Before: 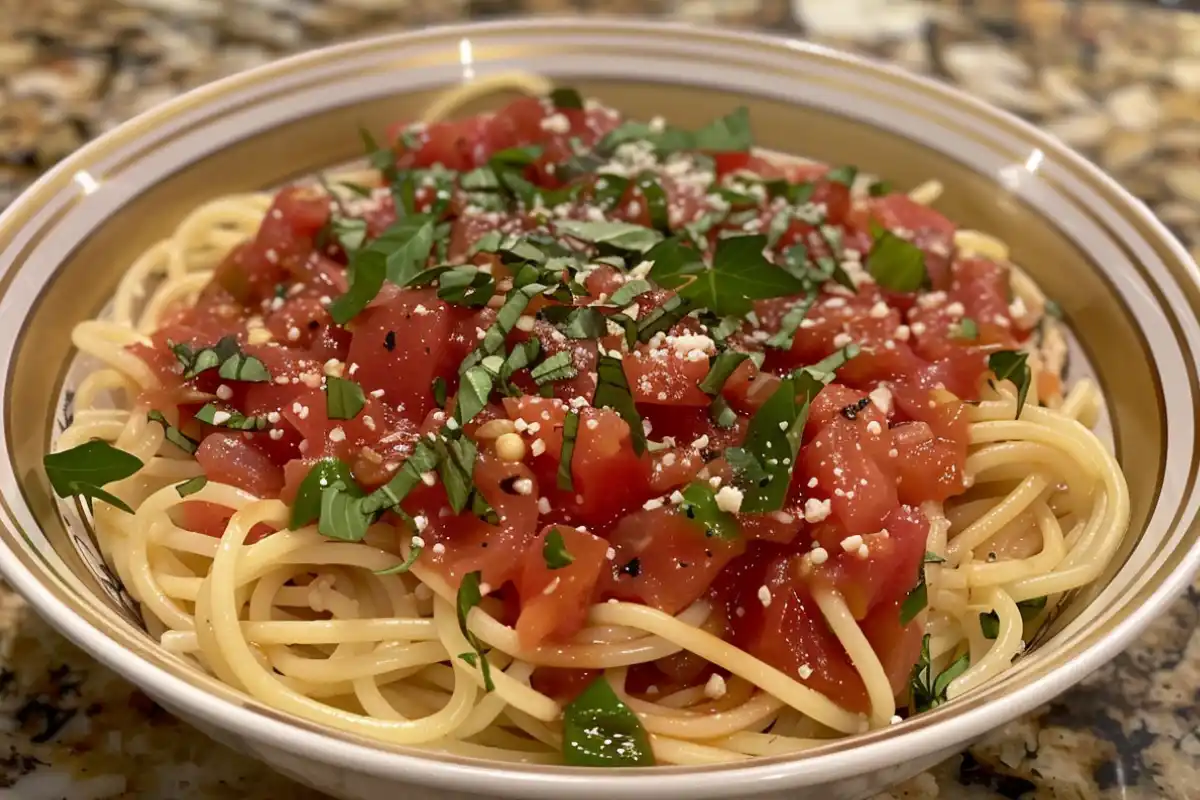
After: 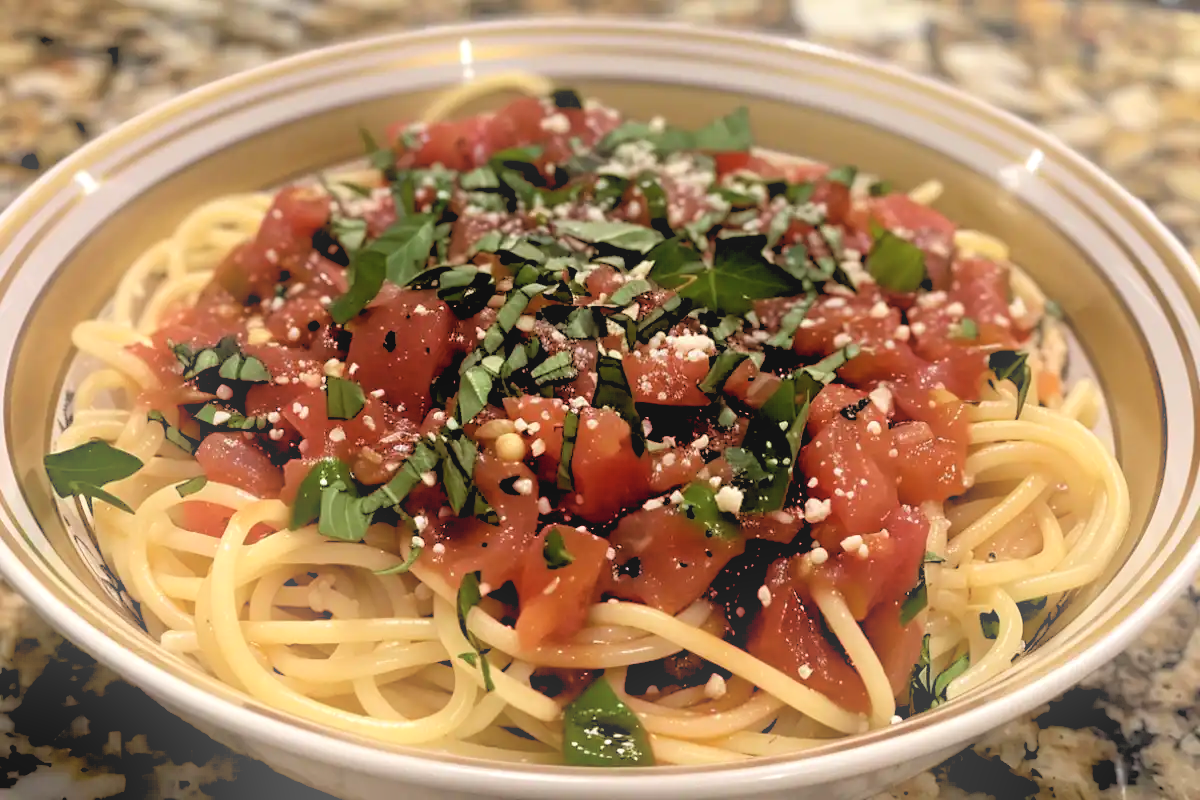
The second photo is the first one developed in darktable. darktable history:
bloom: on, module defaults
rgb levels: levels [[0.029, 0.461, 0.922], [0, 0.5, 1], [0, 0.5, 1]]
shadows and highlights: shadows 43.06, highlights 6.94
